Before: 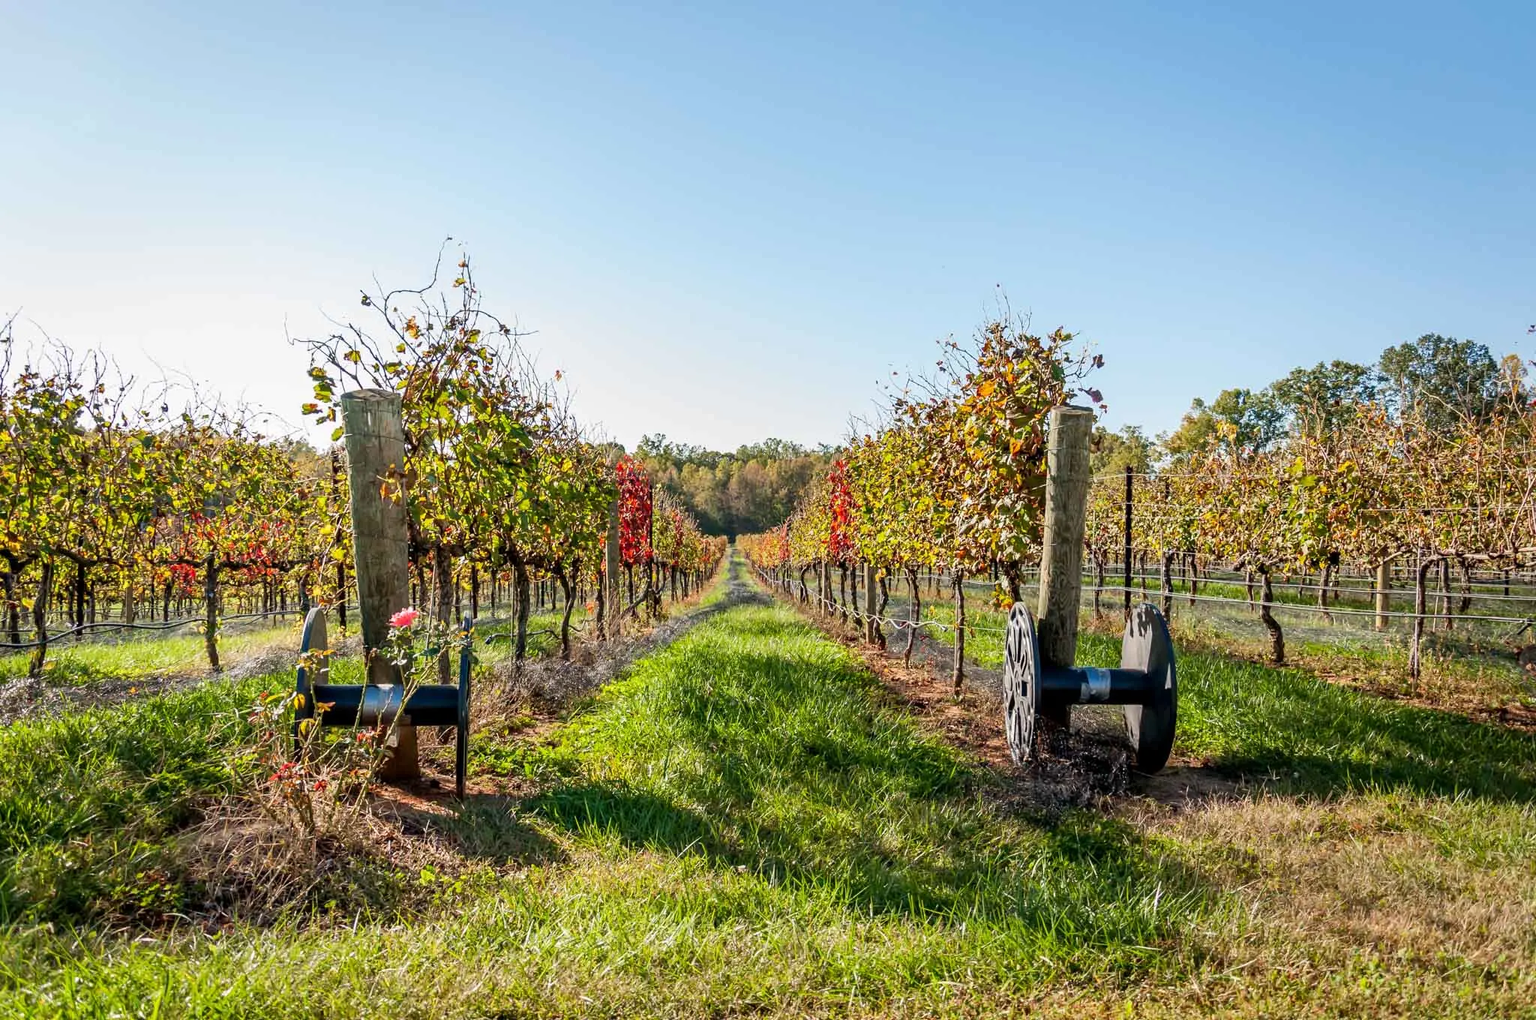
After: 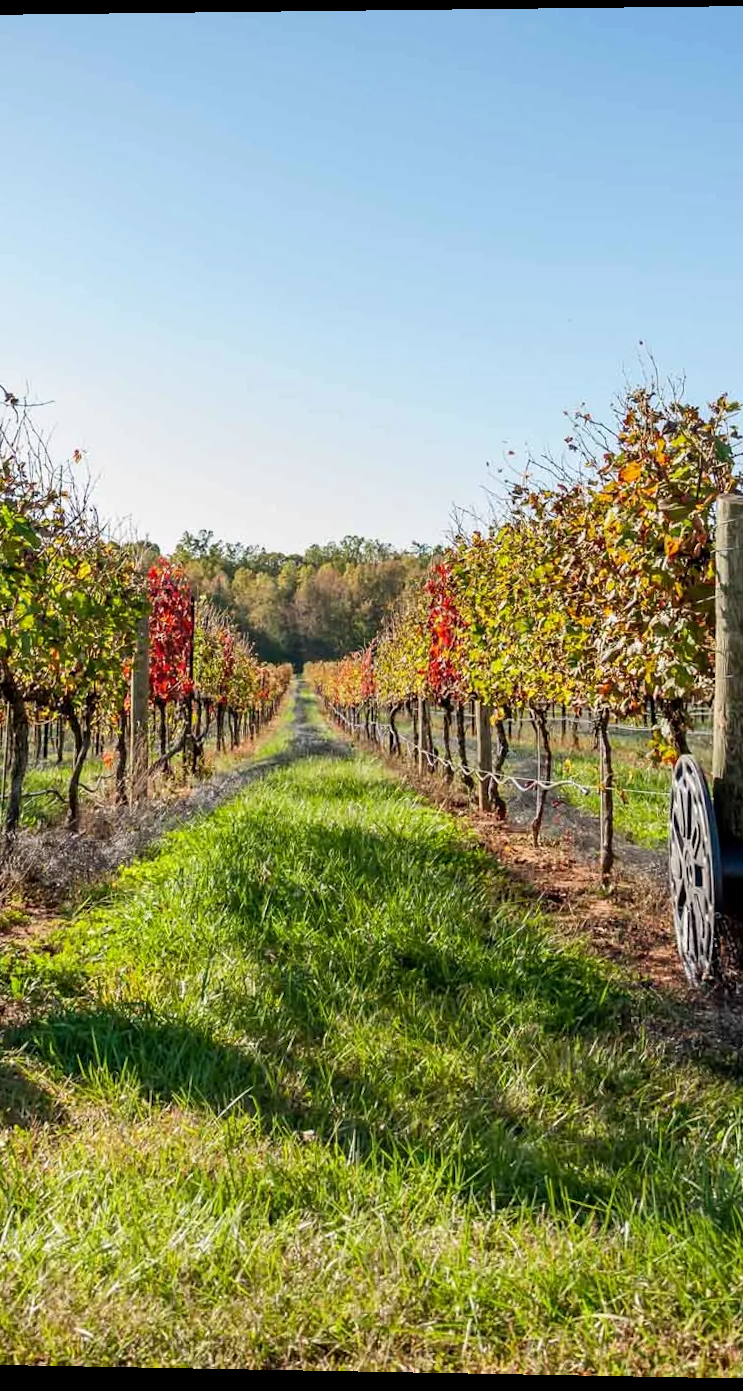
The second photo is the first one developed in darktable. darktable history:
crop: left 33.36%, right 33.36%
rotate and perspective: rotation 0.128°, lens shift (vertical) -0.181, lens shift (horizontal) -0.044, shear 0.001, automatic cropping off
